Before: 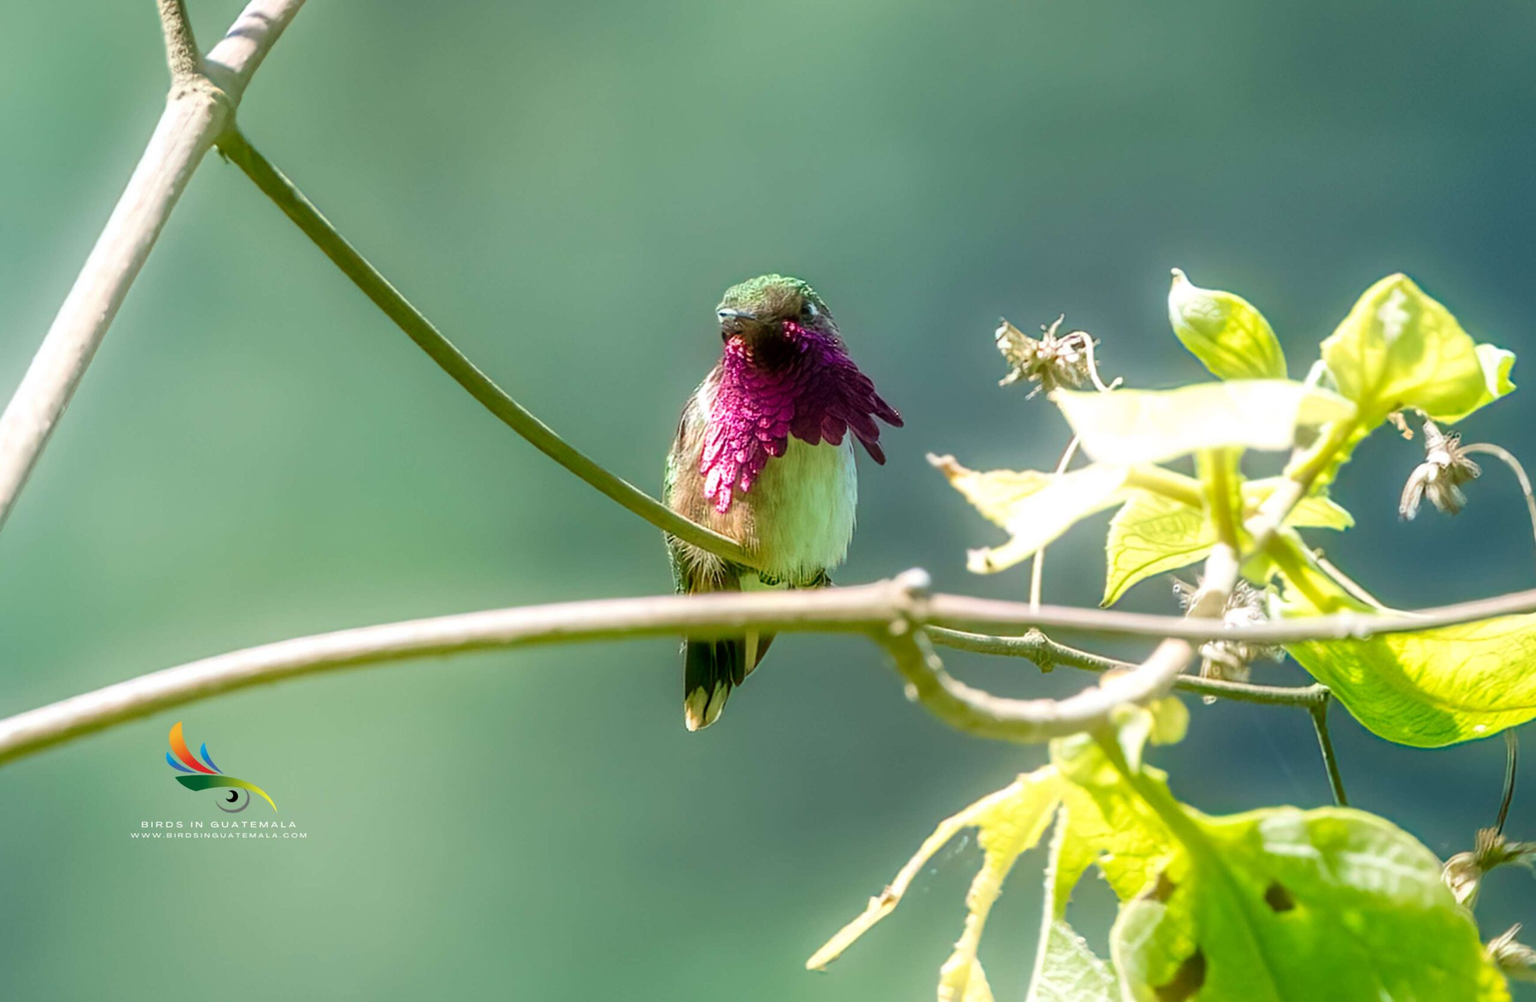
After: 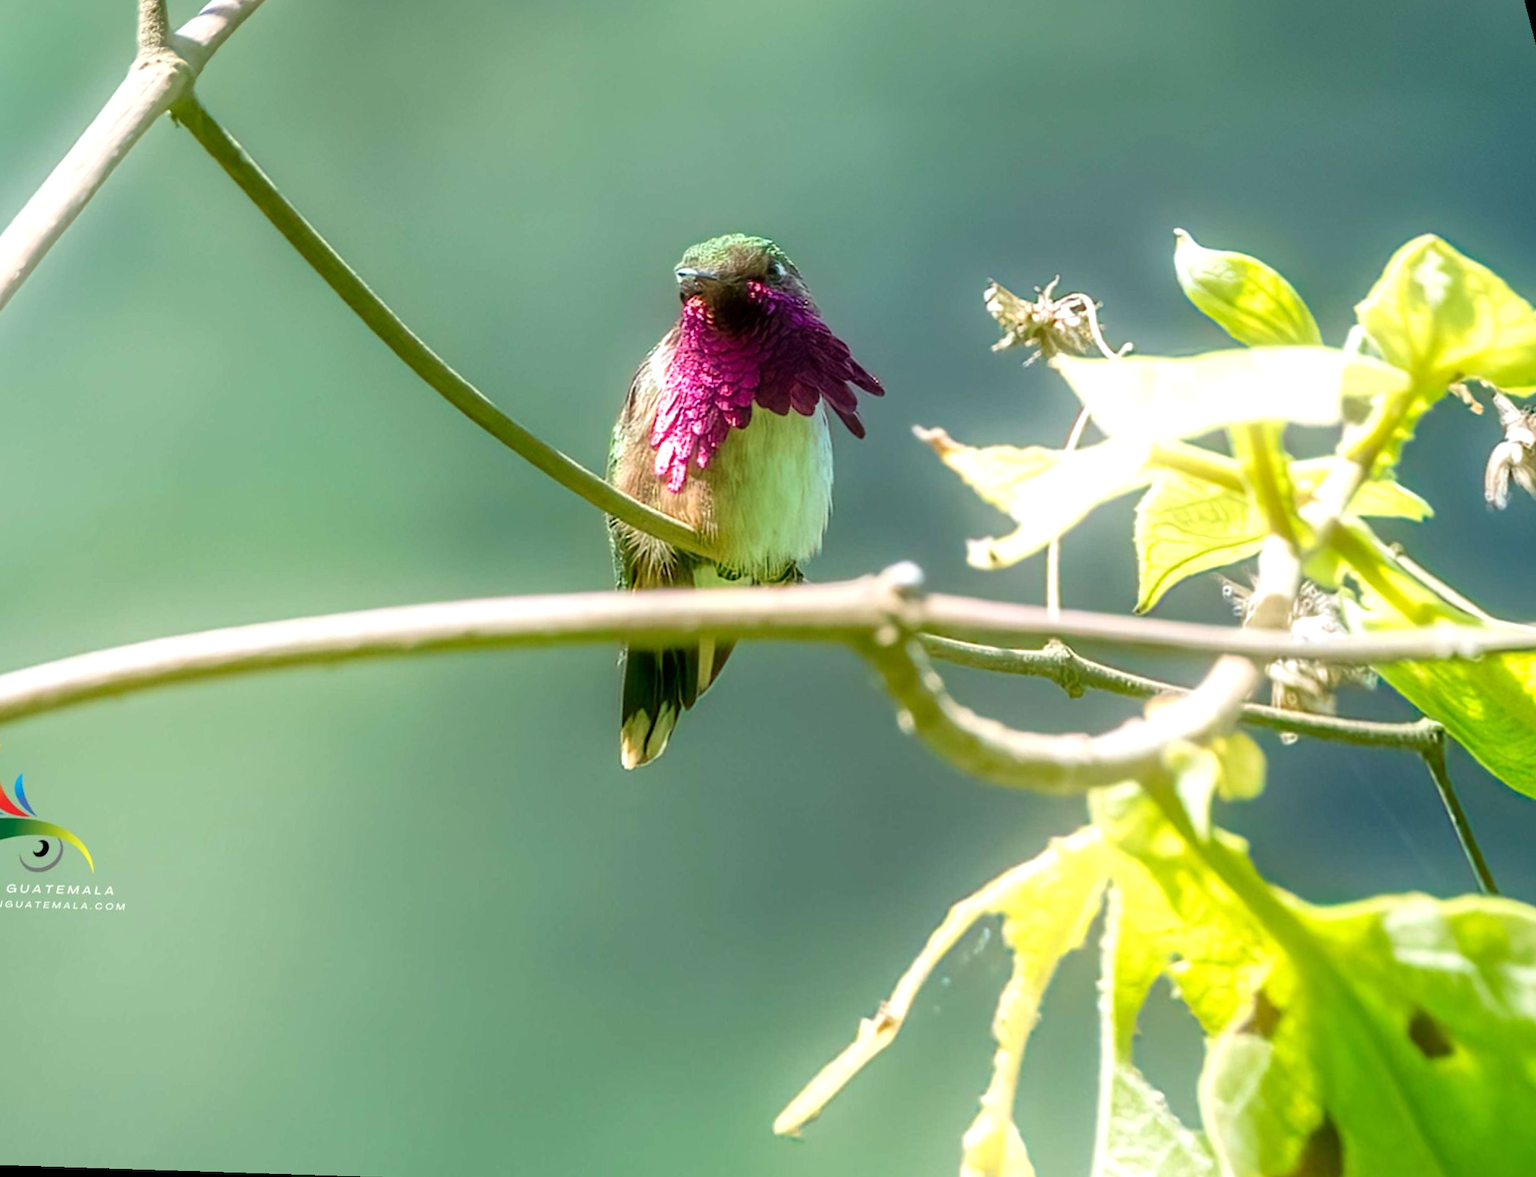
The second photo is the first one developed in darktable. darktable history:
rotate and perspective: rotation 0.72°, lens shift (vertical) -0.352, lens shift (horizontal) -0.051, crop left 0.152, crop right 0.859, crop top 0.019, crop bottom 0.964
exposure: exposure 0.207 EV, compensate highlight preservation false
